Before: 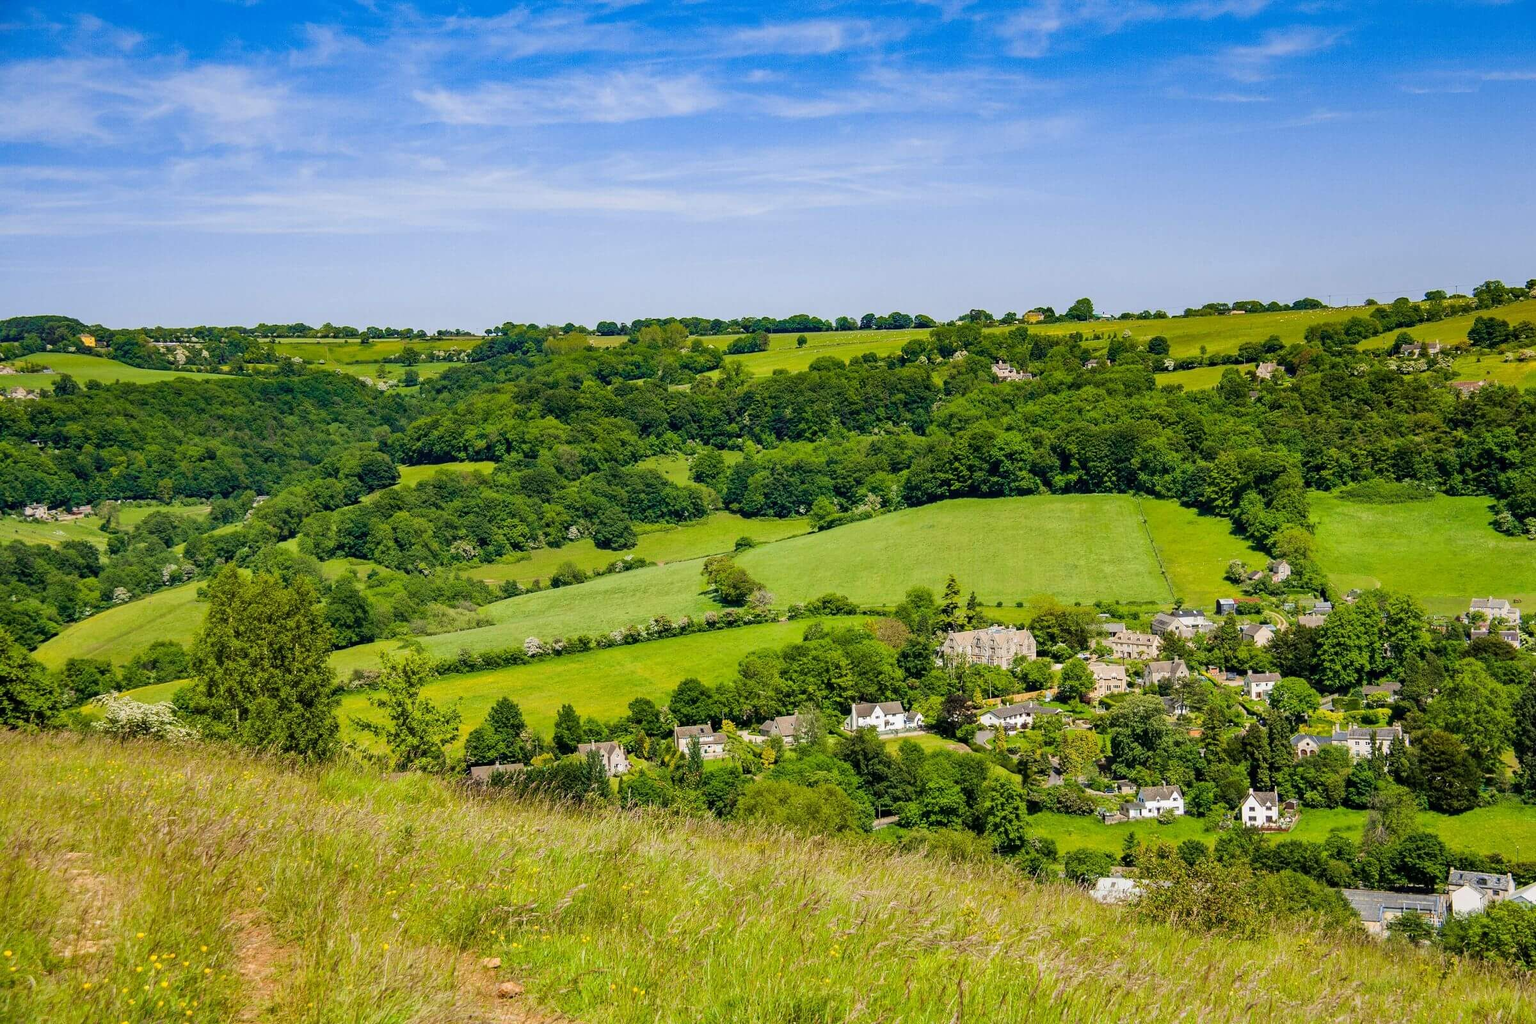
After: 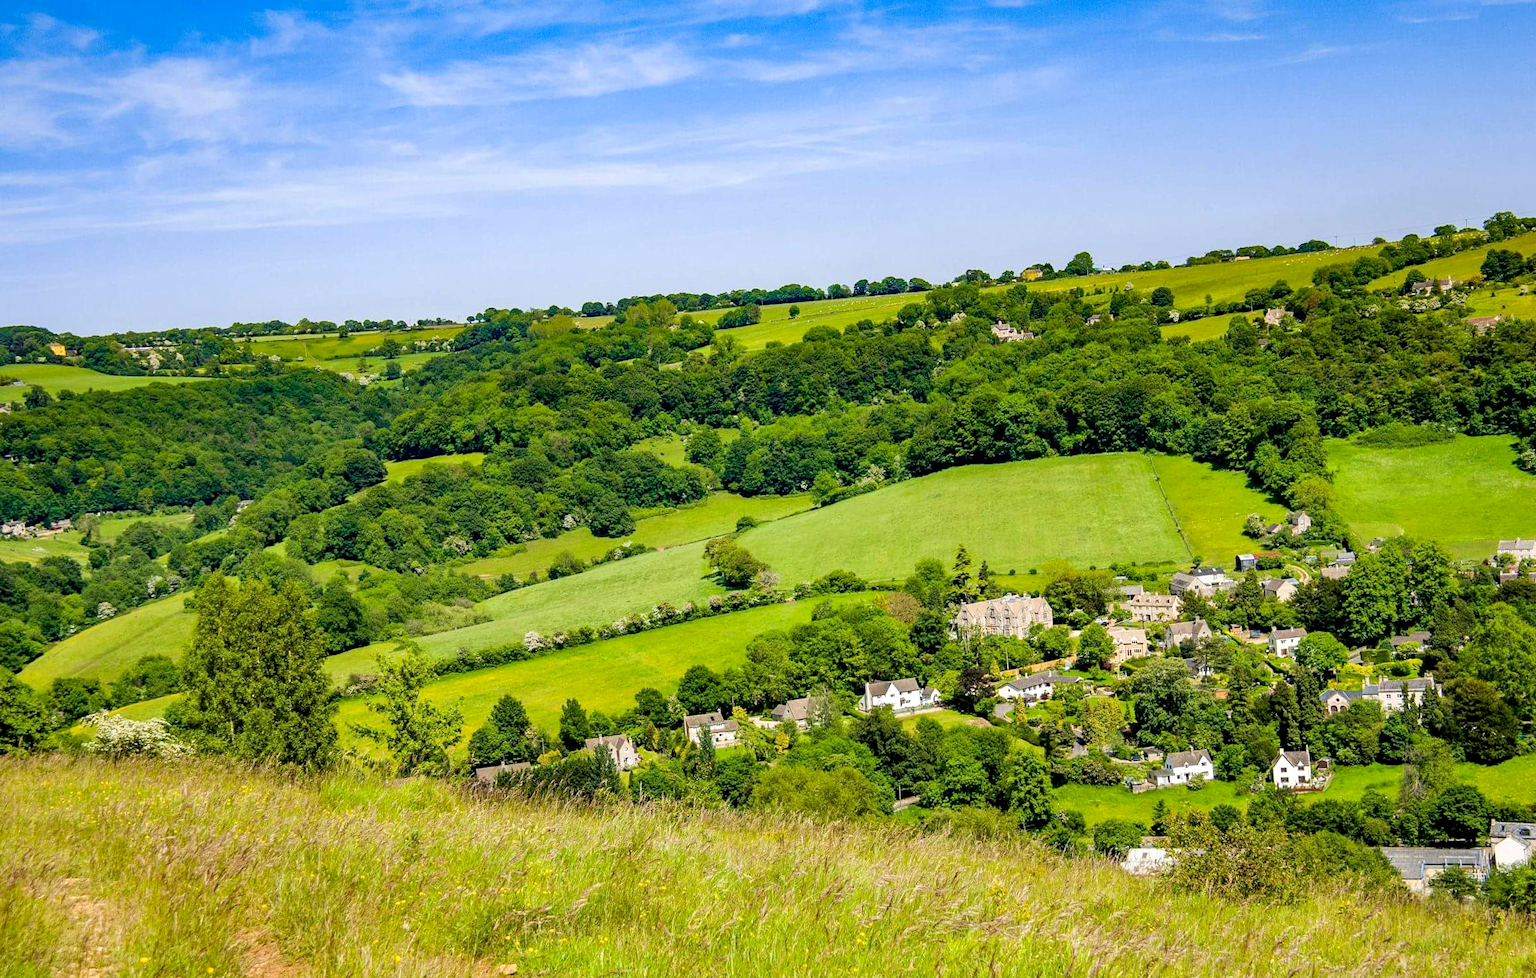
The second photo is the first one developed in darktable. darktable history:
rotate and perspective: rotation -3°, crop left 0.031, crop right 0.968, crop top 0.07, crop bottom 0.93
exposure: black level correction 0.005, exposure 0.286 EV, compensate highlight preservation false
